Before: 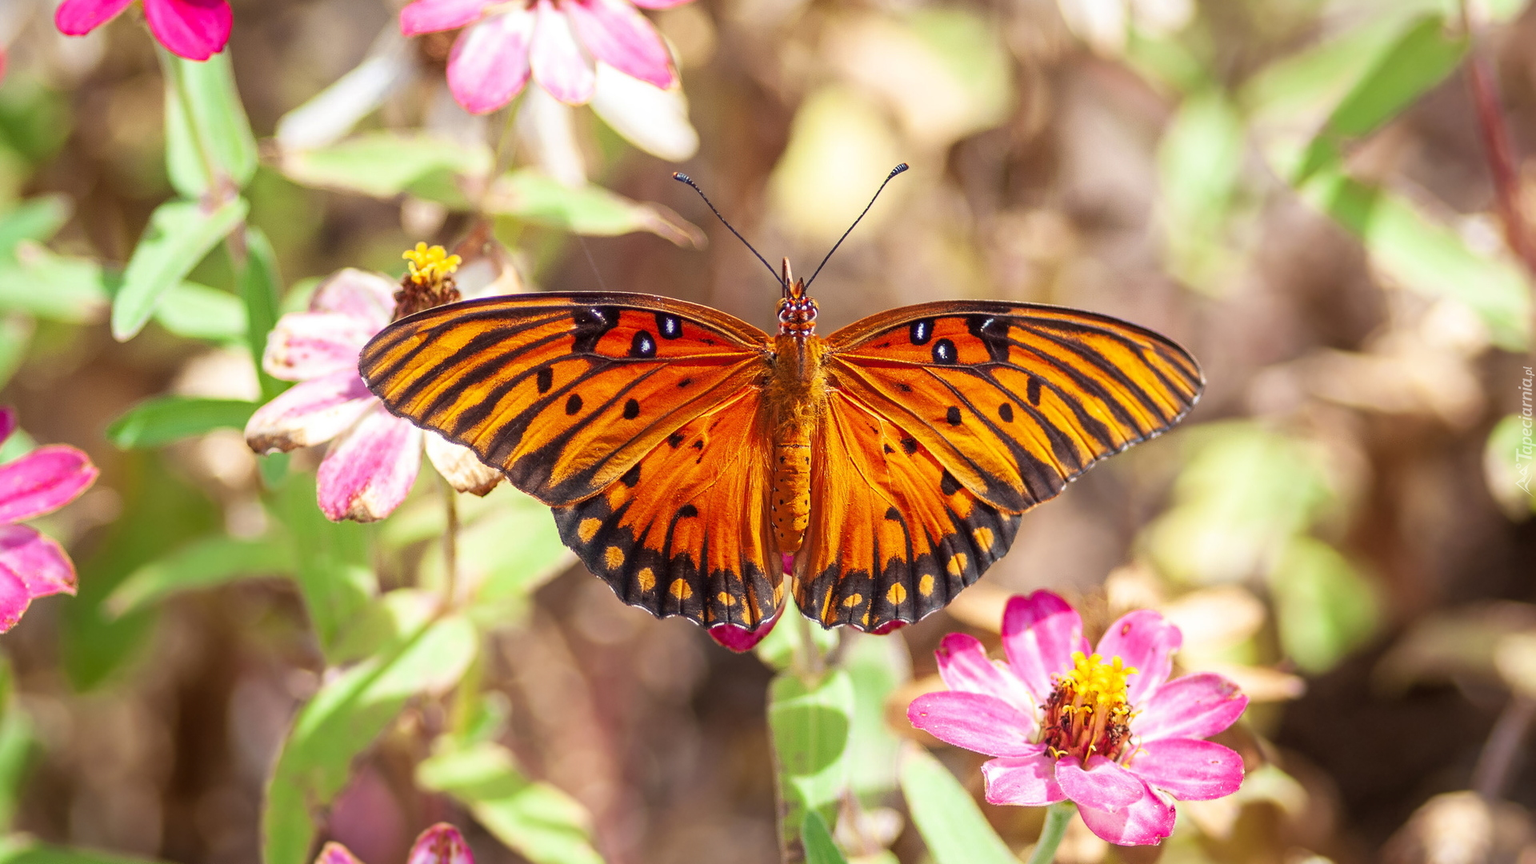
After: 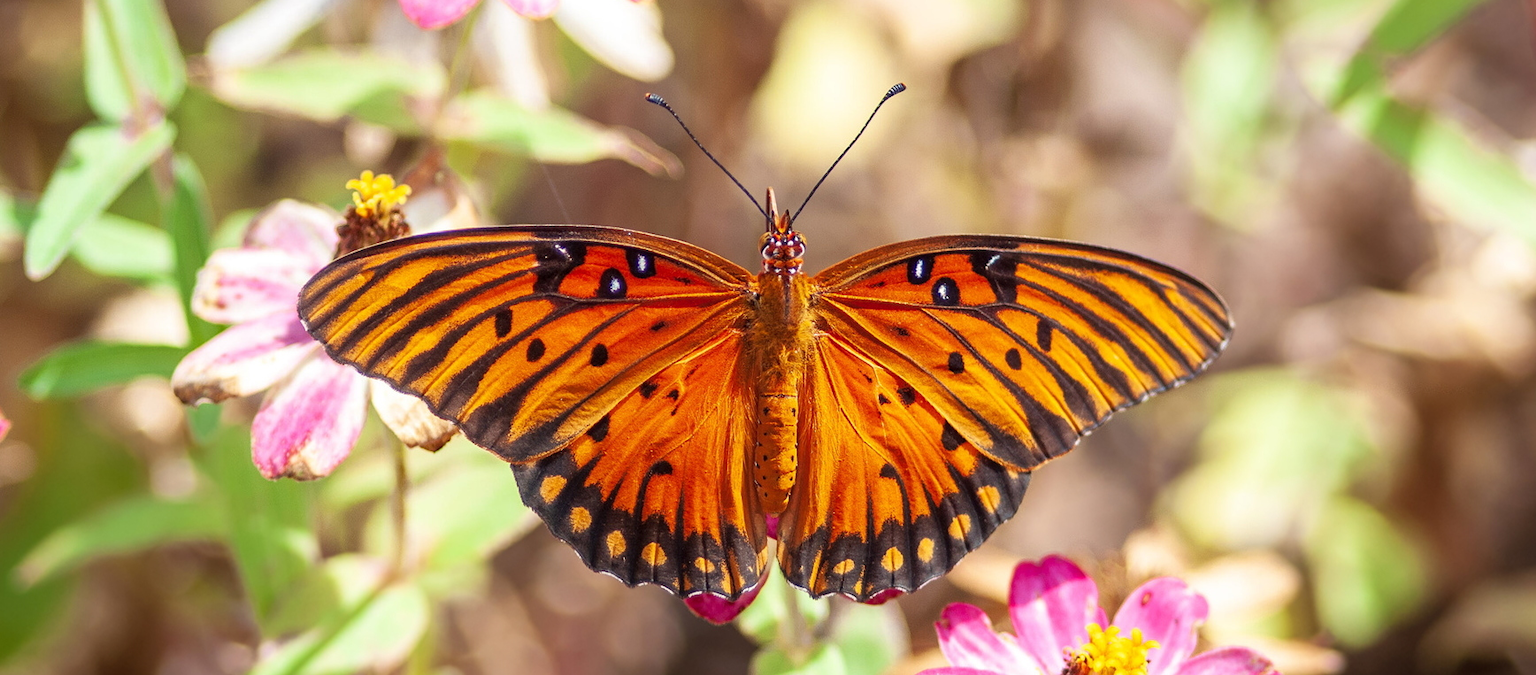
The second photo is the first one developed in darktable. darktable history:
crop: left 5.869%, top 10.213%, right 3.69%, bottom 19.047%
